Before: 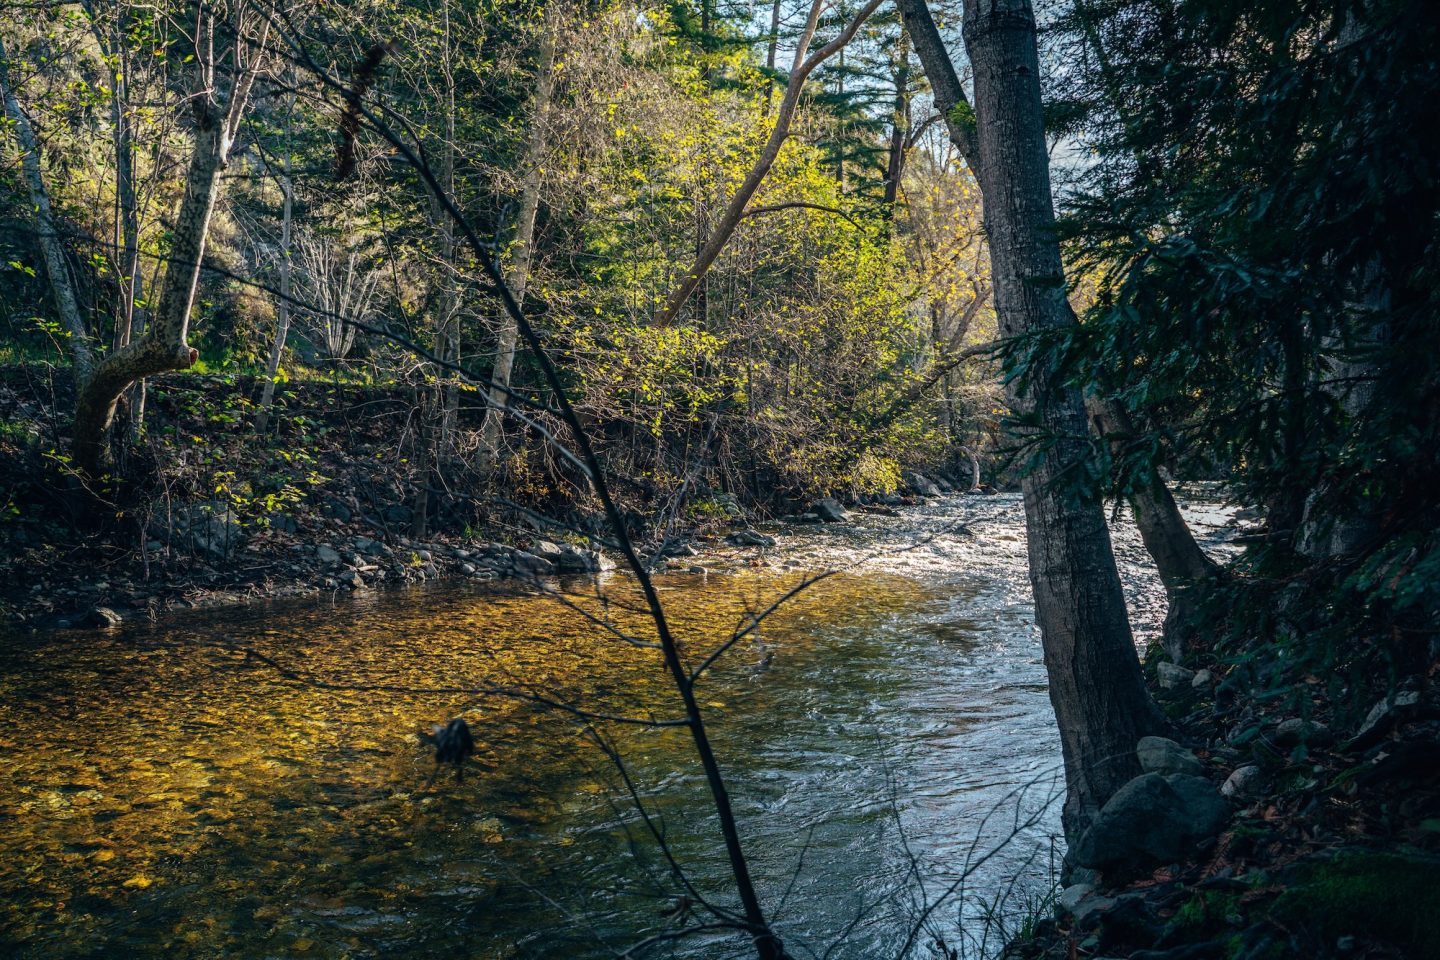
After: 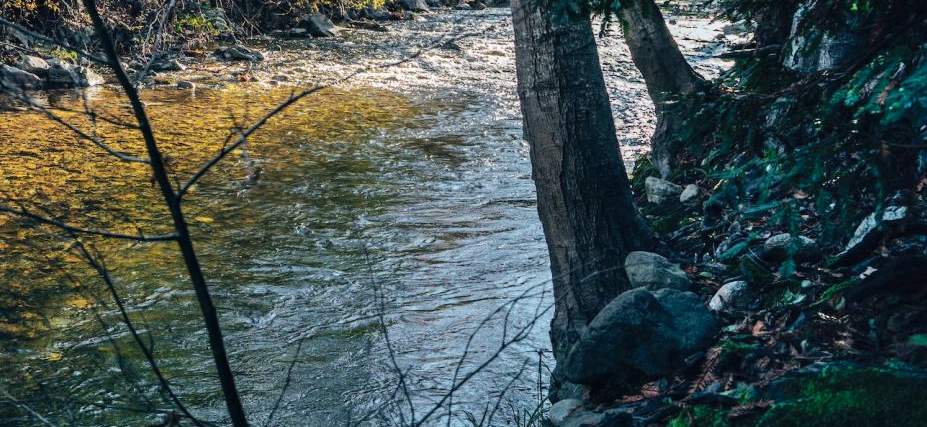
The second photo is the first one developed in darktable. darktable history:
crop and rotate: left 35.563%, top 50.556%, bottom 4.939%
shadows and highlights: shadows 59.22, soften with gaussian
